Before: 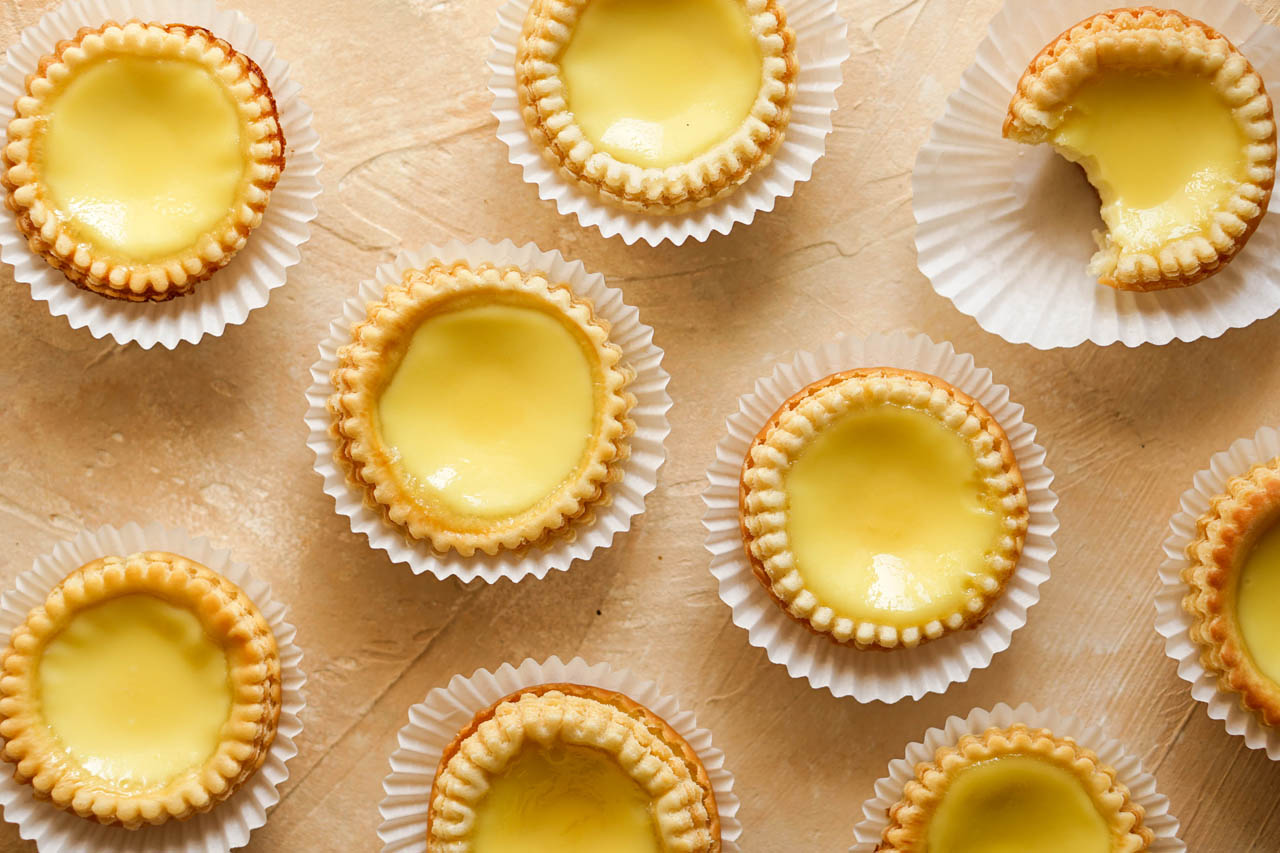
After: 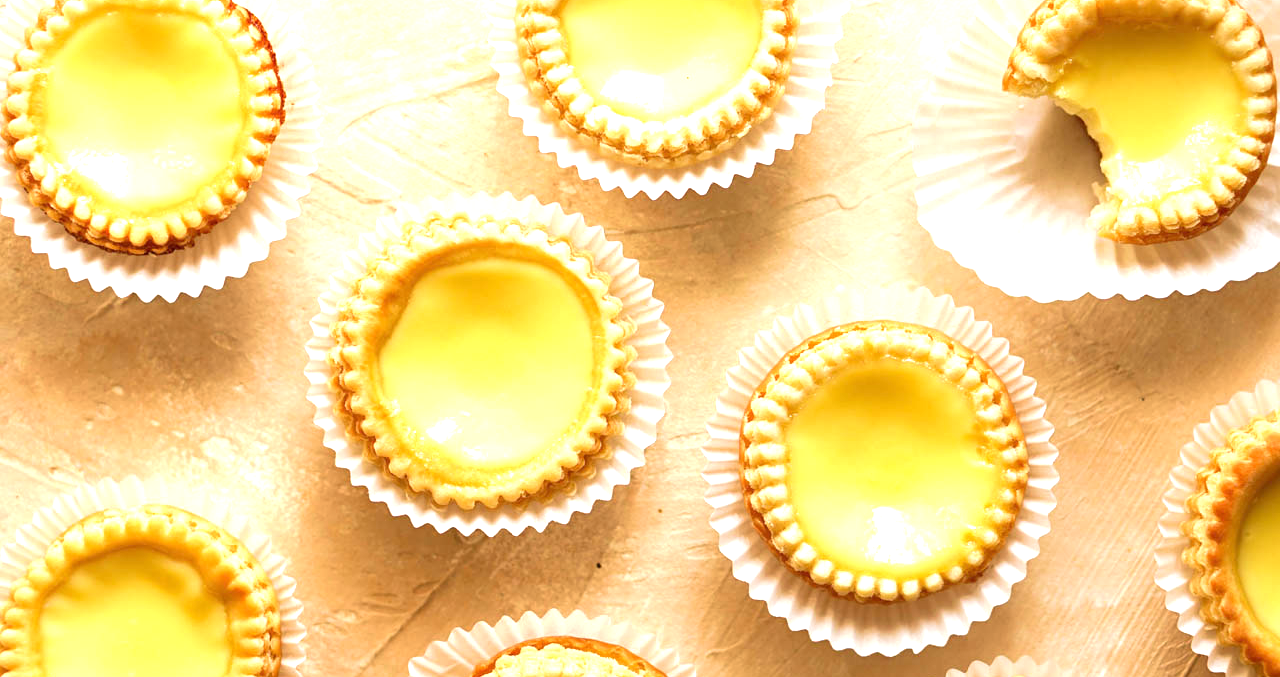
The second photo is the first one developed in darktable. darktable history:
crop and rotate: top 5.667%, bottom 14.937%
velvia: strength 27%
exposure: black level correction 0, exposure 0.9 EV, compensate highlight preservation false
